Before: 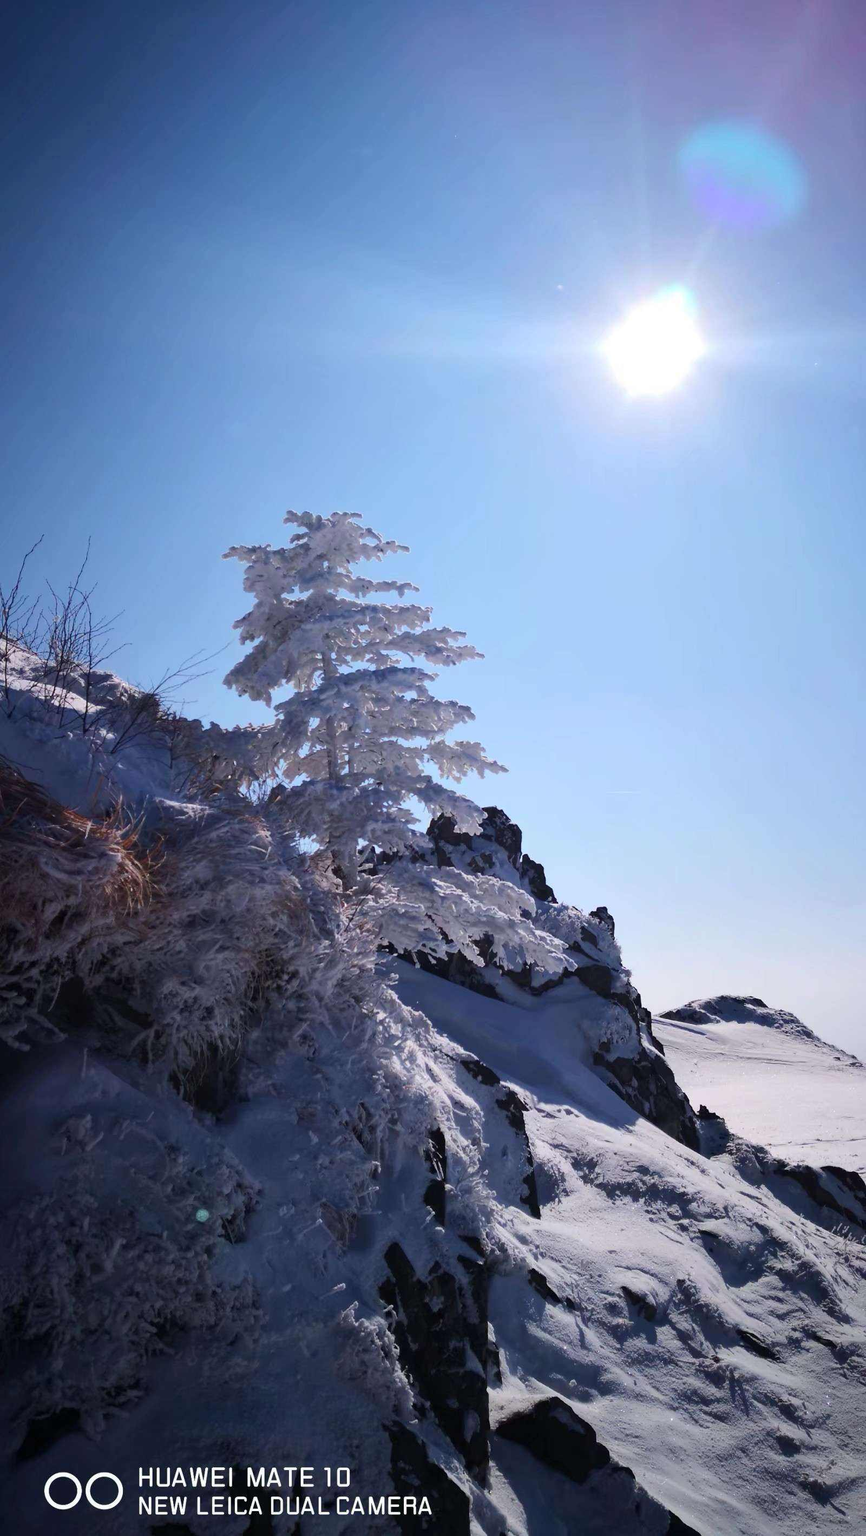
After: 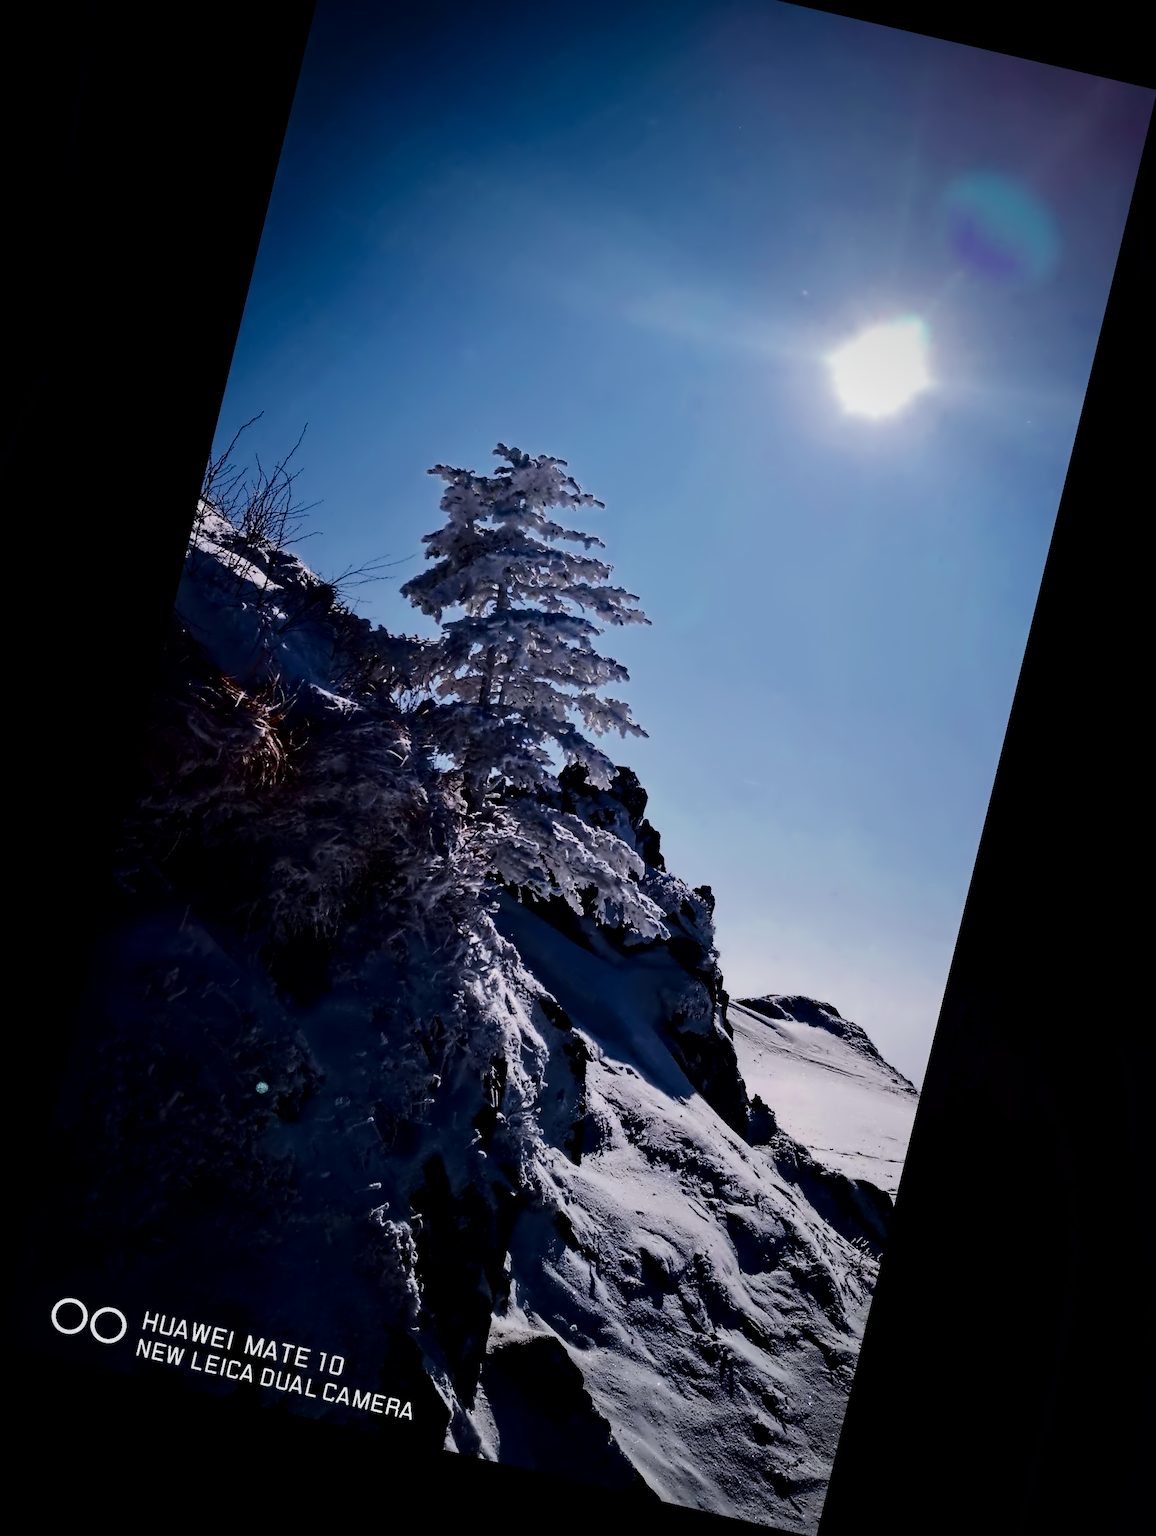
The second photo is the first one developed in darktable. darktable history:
crop and rotate: top 6.25%
tone equalizer: -8 EV -0.75 EV, -7 EV -0.7 EV, -6 EV -0.6 EV, -5 EV -0.4 EV, -3 EV 0.4 EV, -2 EV 0.6 EV, -1 EV 0.7 EV, +0 EV 0.75 EV, edges refinement/feathering 500, mask exposure compensation -1.57 EV, preserve details no
filmic rgb: threshold 3 EV, hardness 4.17, latitude 50%, contrast 1.1, preserve chrominance max RGB, color science v6 (2022), contrast in shadows safe, contrast in highlights safe, enable highlight reconstruction true
vignetting: brightness -0.629, saturation -0.007, center (-0.028, 0.239)
contrast brightness saturation: brightness -0.52
rotate and perspective: rotation 13.27°, automatic cropping off
contrast equalizer: octaves 7, y [[0.5, 0.542, 0.583, 0.625, 0.667, 0.708], [0.5 ×6], [0.5 ×6], [0, 0.033, 0.067, 0.1, 0.133, 0.167], [0, 0.05, 0.1, 0.15, 0.2, 0.25]]
